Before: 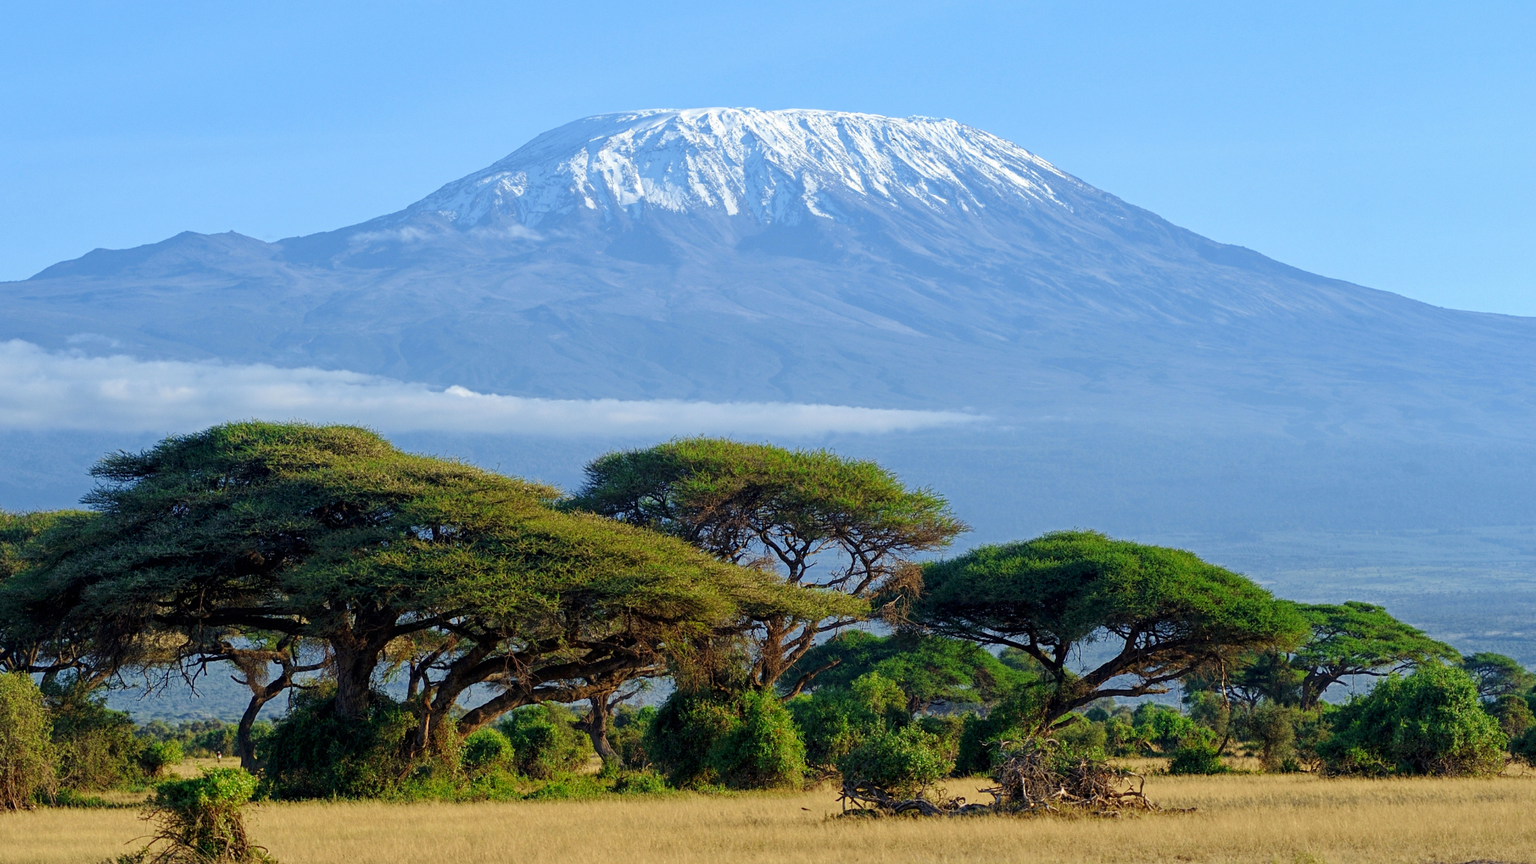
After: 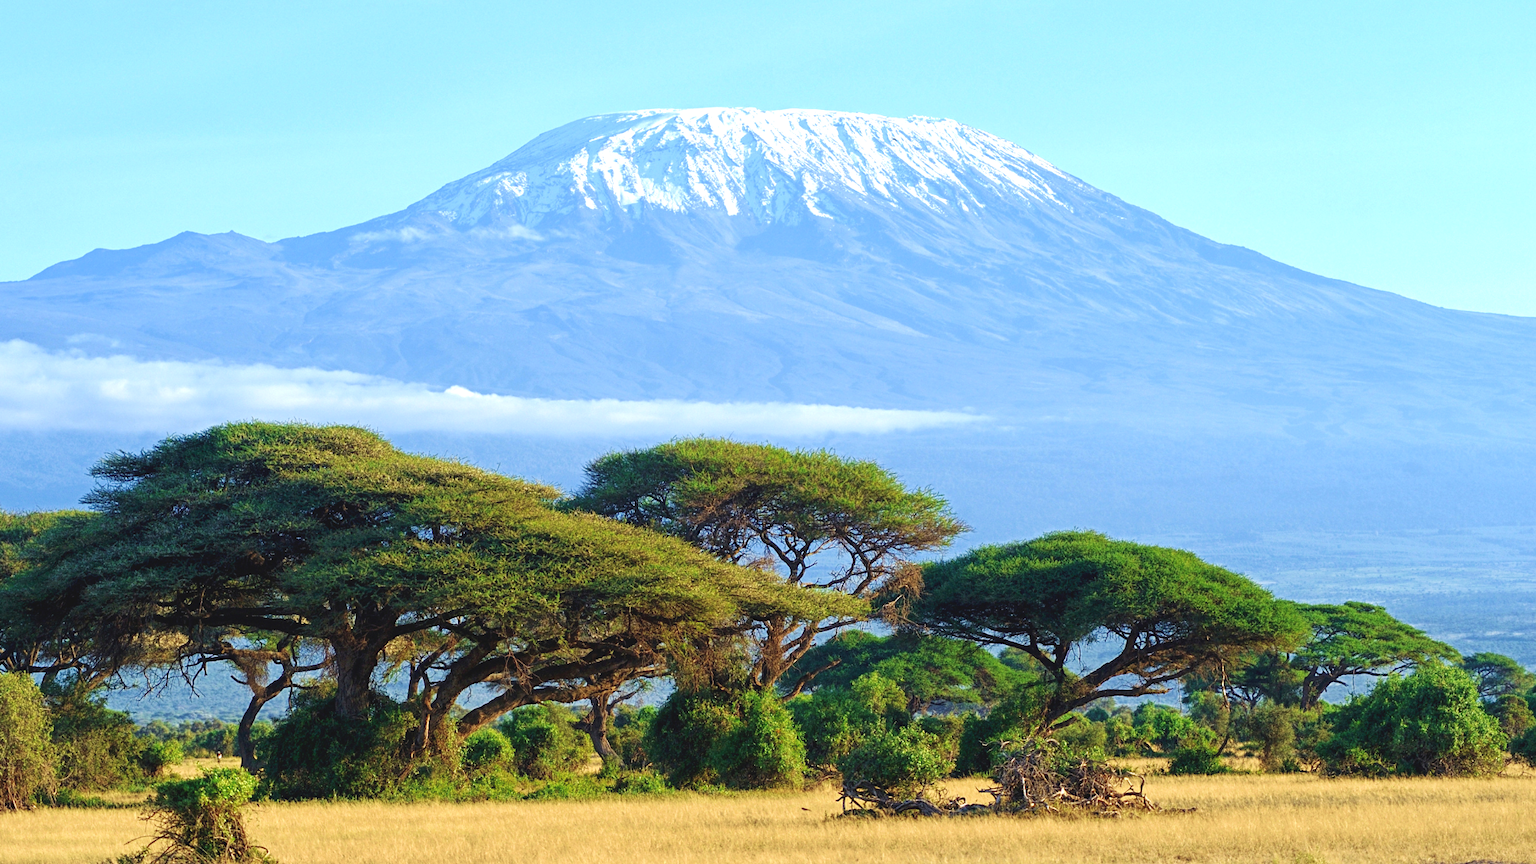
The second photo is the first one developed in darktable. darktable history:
velvia: on, module defaults
levels: levels [0, 0.492, 0.984]
exposure: black level correction -0.005, exposure 0.622 EV, compensate highlight preservation false
